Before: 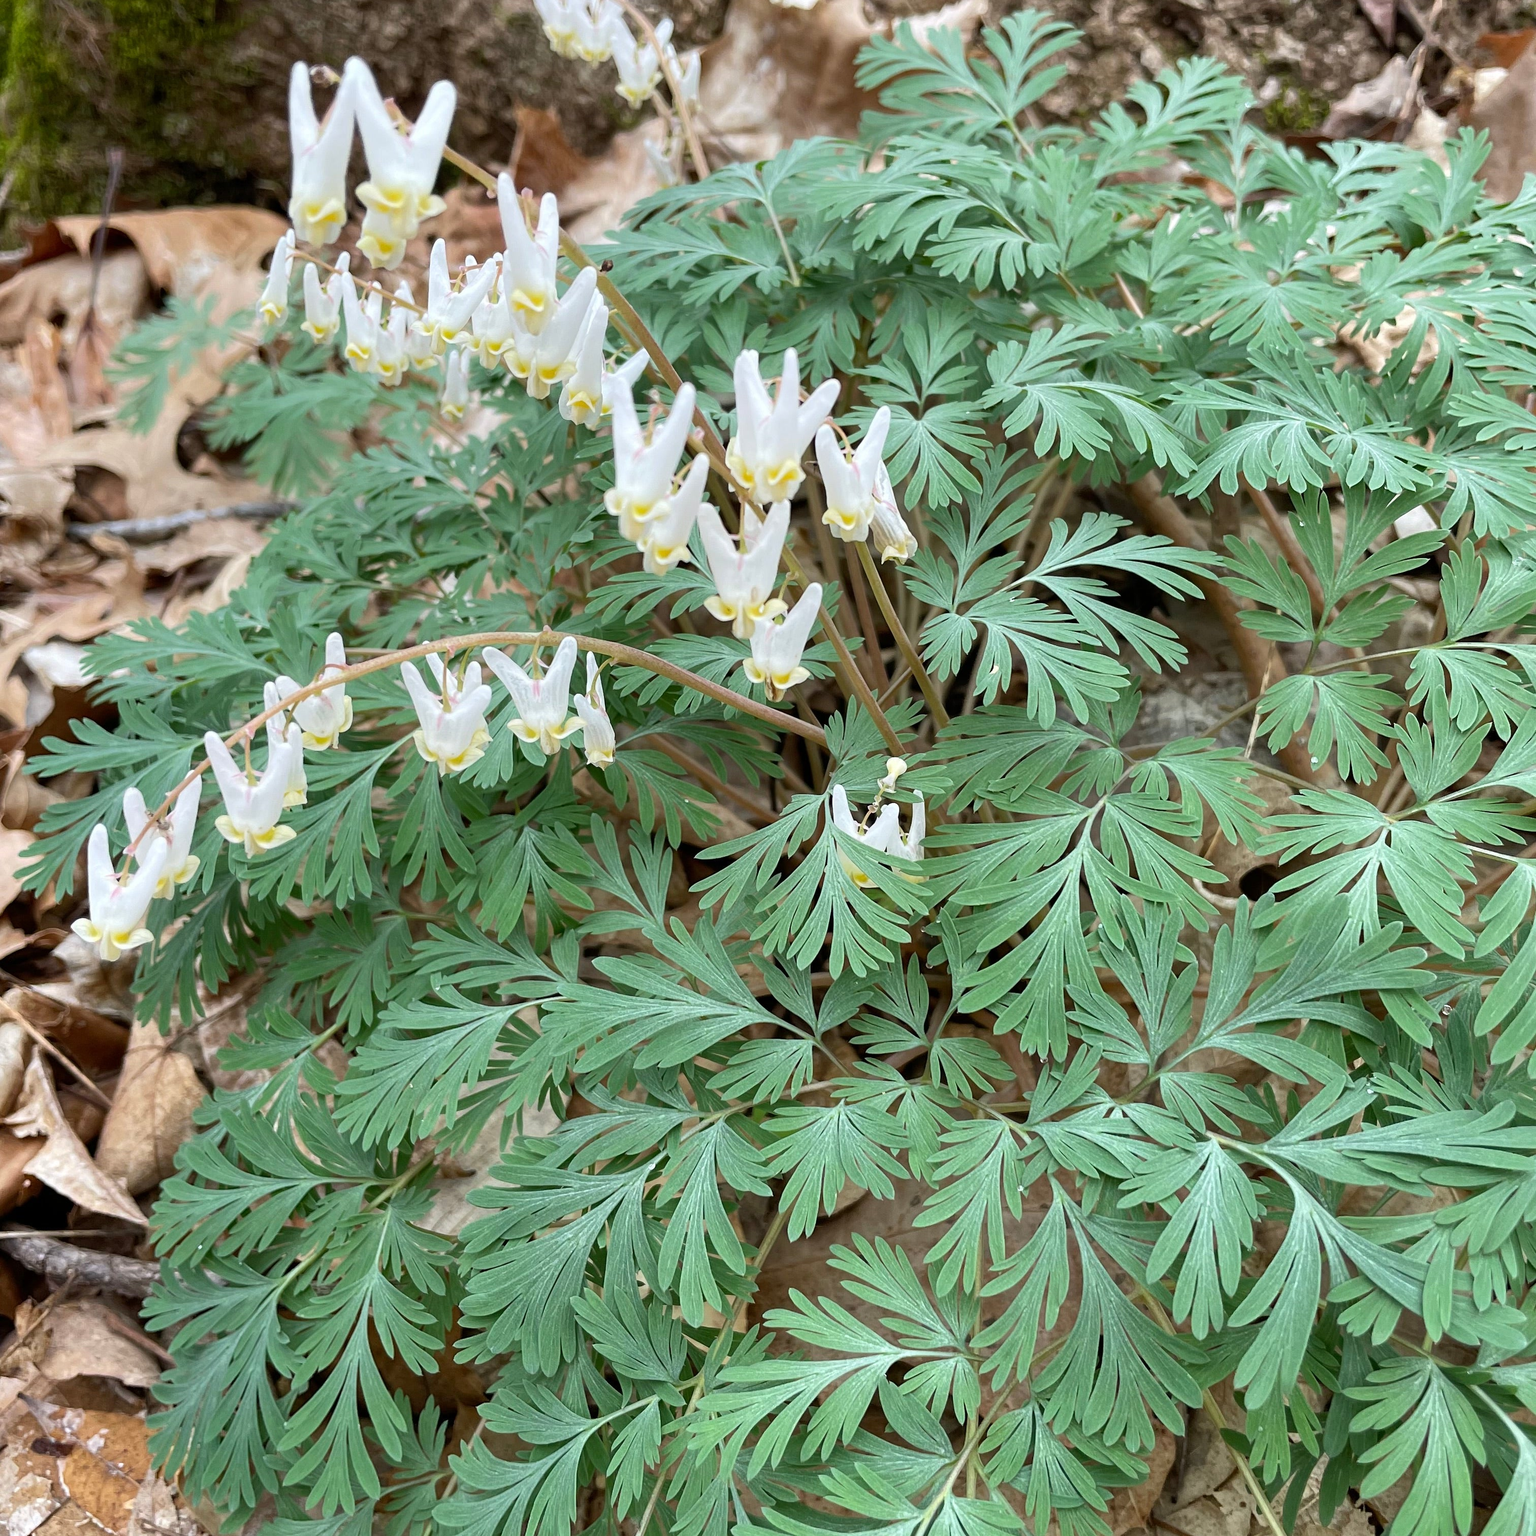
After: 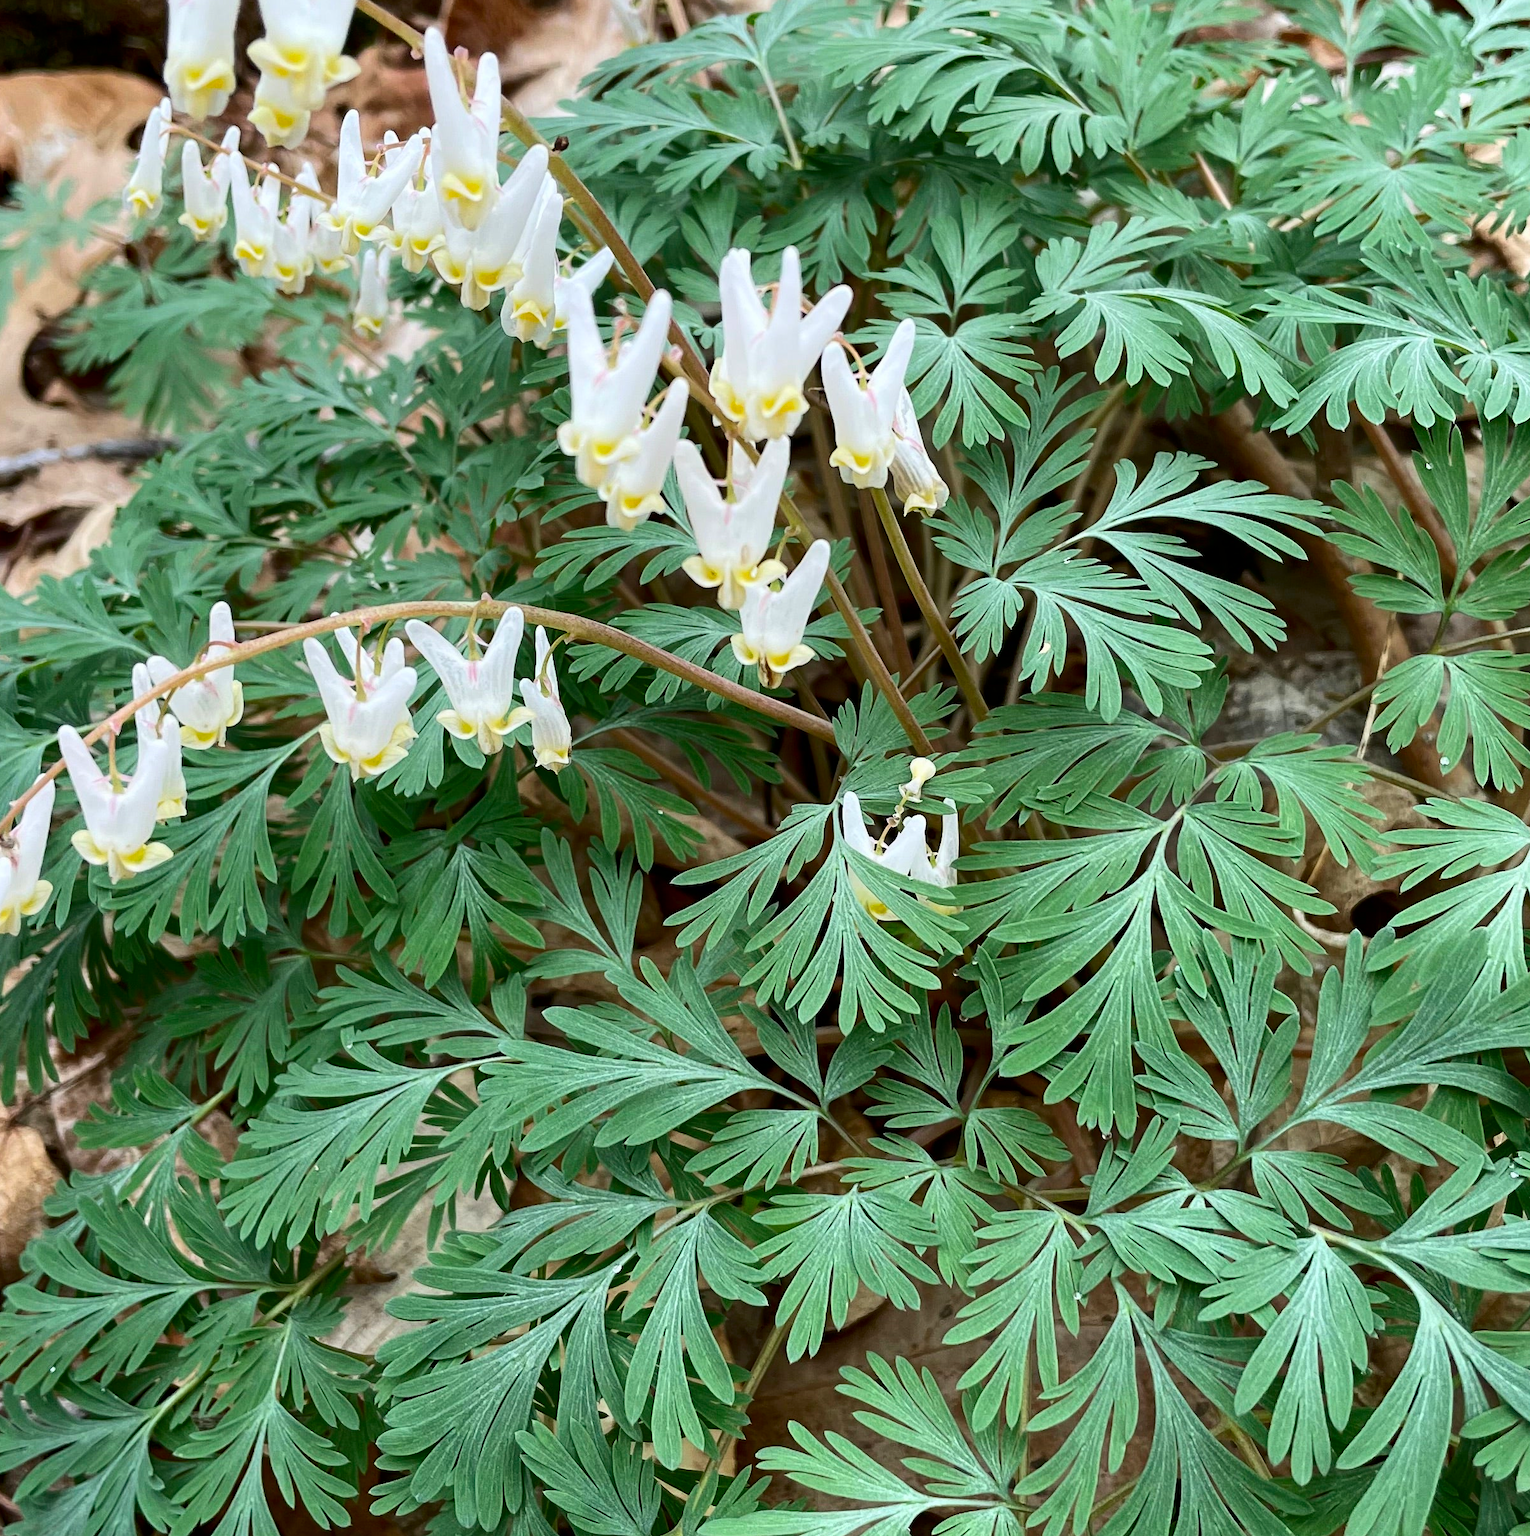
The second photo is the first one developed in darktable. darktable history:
crop and rotate: left 10.292%, top 9.854%, right 9.946%, bottom 10.065%
exposure: exposure -0.04 EV, compensate exposure bias true, compensate highlight preservation false
contrast brightness saturation: contrast 0.193, brightness -0.102, saturation 0.21
